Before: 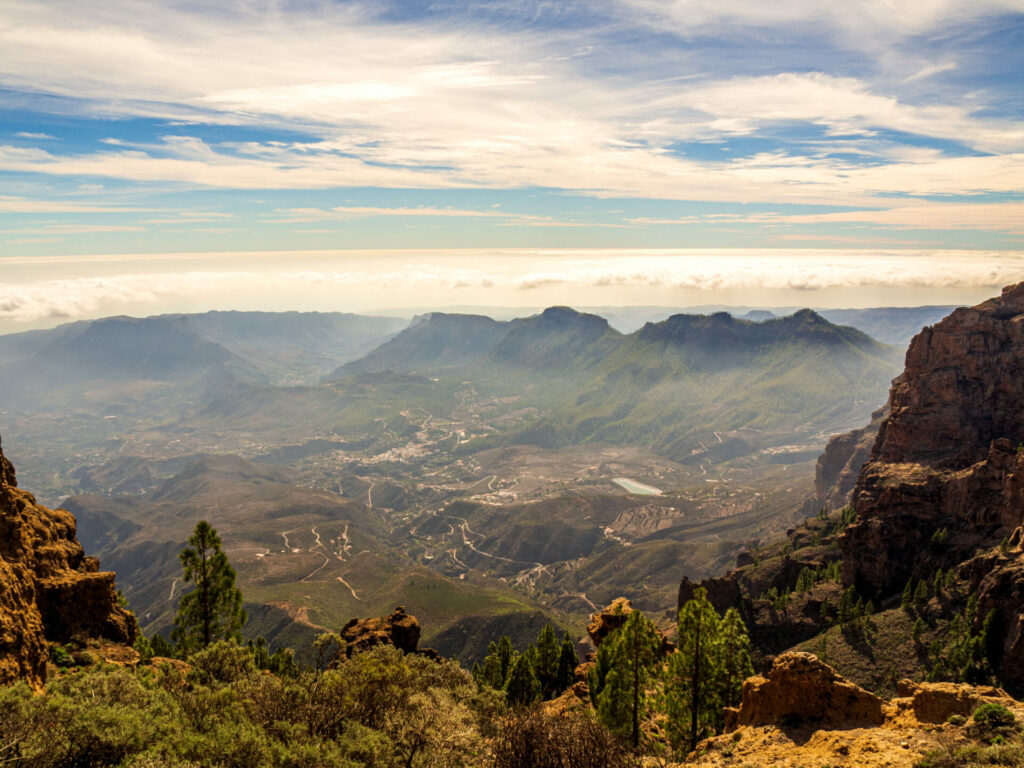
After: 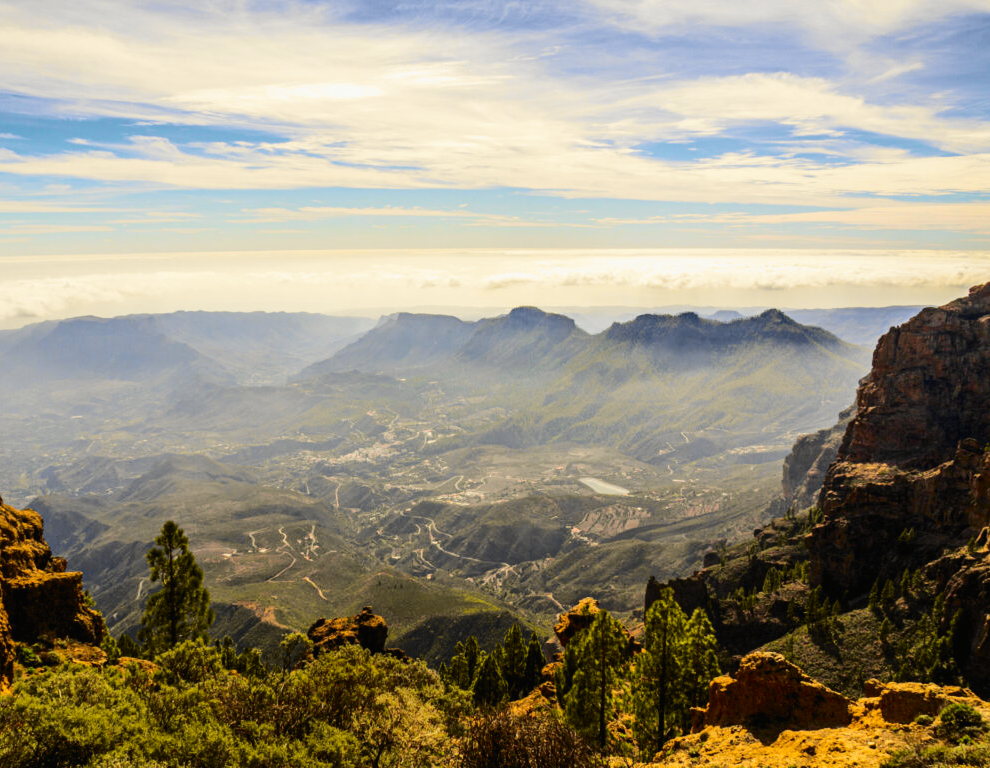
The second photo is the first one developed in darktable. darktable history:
crop and rotate: left 3.235%
tone curve: curves: ch0 [(0, 0.01) (0.097, 0.07) (0.204, 0.173) (0.447, 0.517) (0.539, 0.624) (0.733, 0.791) (0.879, 0.898) (1, 0.98)]; ch1 [(0, 0) (0.393, 0.415) (0.447, 0.448) (0.485, 0.494) (0.523, 0.509) (0.545, 0.544) (0.574, 0.578) (0.648, 0.674) (1, 1)]; ch2 [(0, 0) (0.369, 0.388) (0.449, 0.431) (0.499, 0.5) (0.521, 0.517) (0.53, 0.54) (0.564, 0.569) (0.674, 0.735) (1, 1)], color space Lab, independent channels, preserve colors none
